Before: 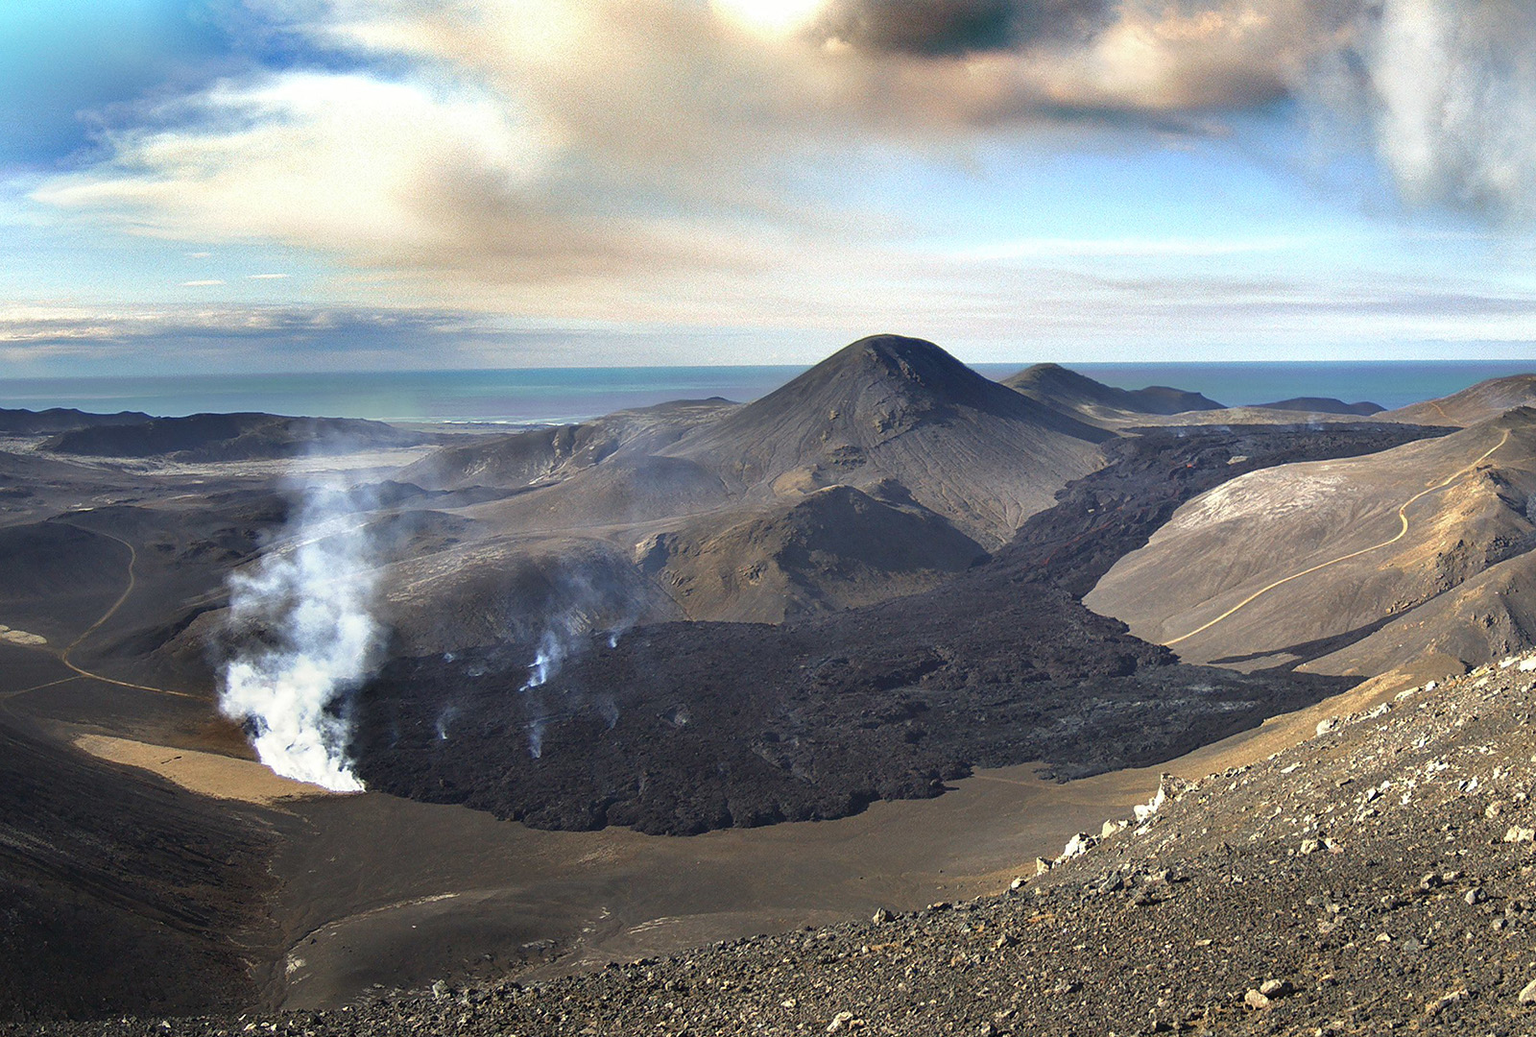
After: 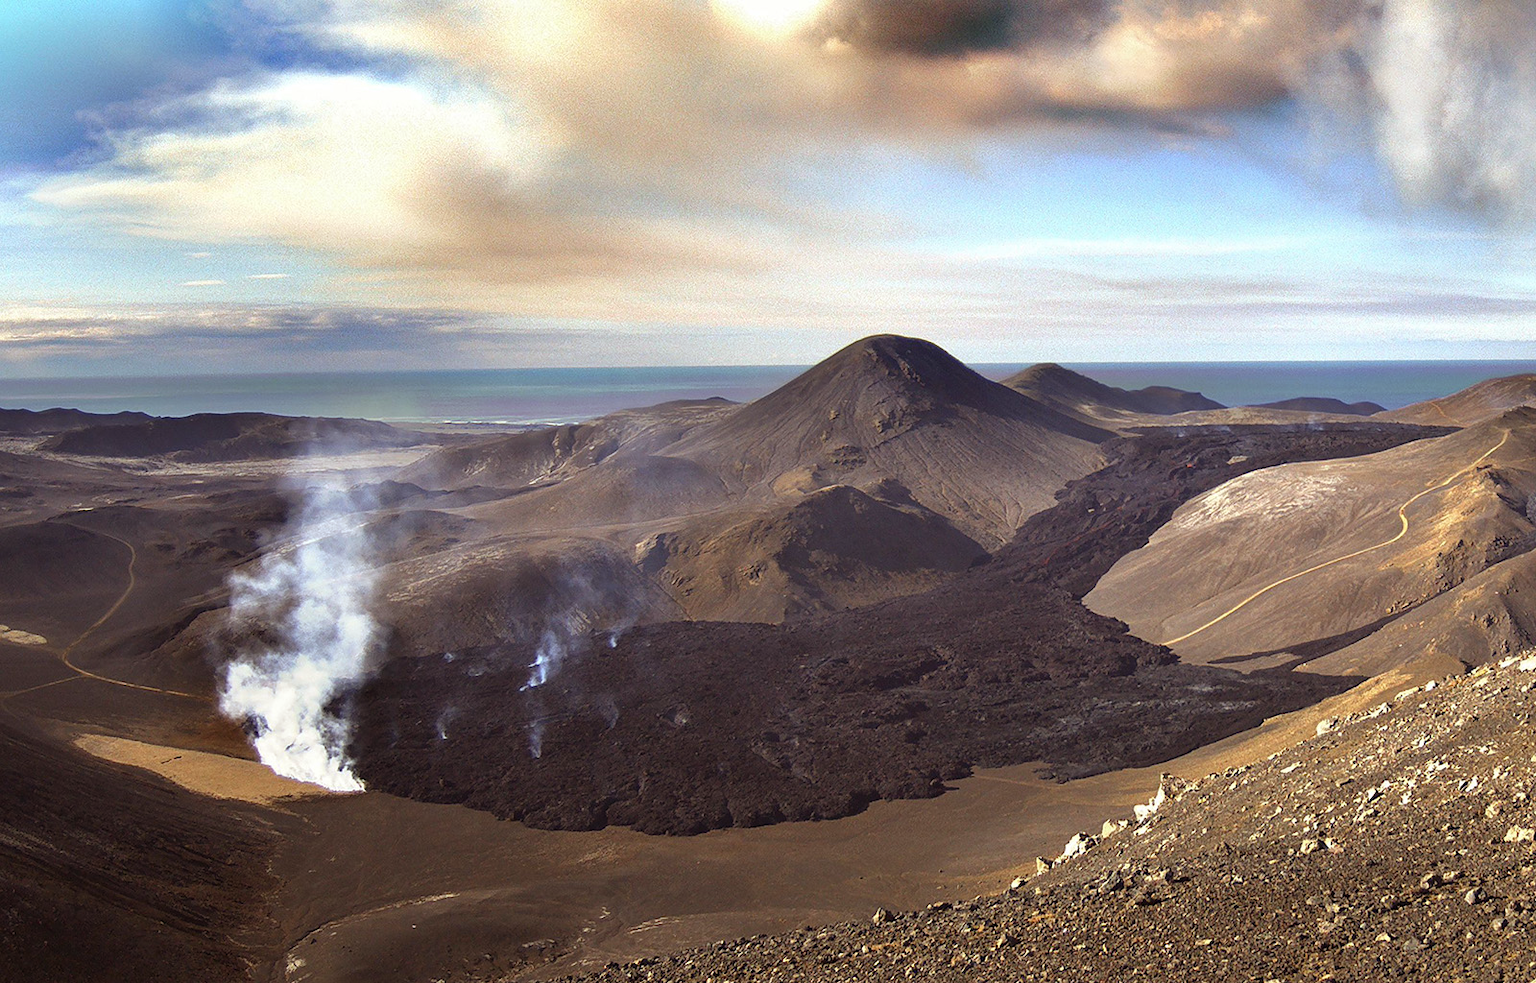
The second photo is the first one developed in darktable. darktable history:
crop and rotate: top 0%, bottom 5.097%
white balance: emerald 1
rgb levels: mode RGB, independent channels, levels [[0, 0.5, 1], [0, 0.521, 1], [0, 0.536, 1]]
